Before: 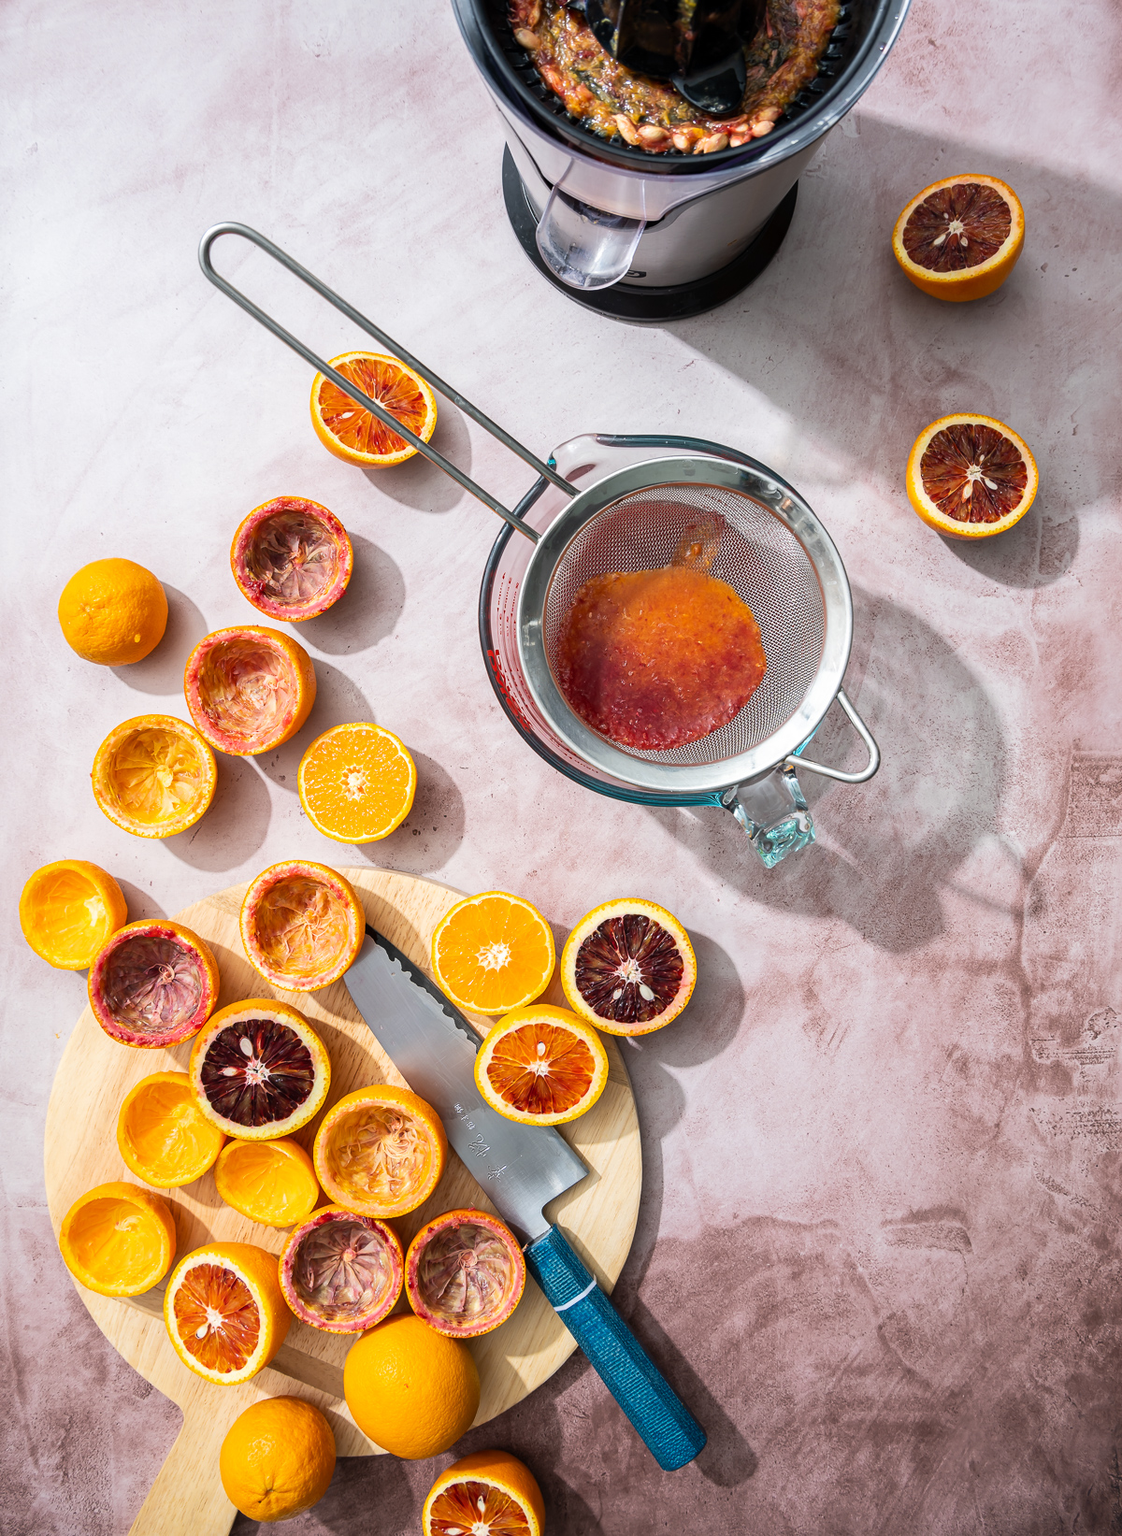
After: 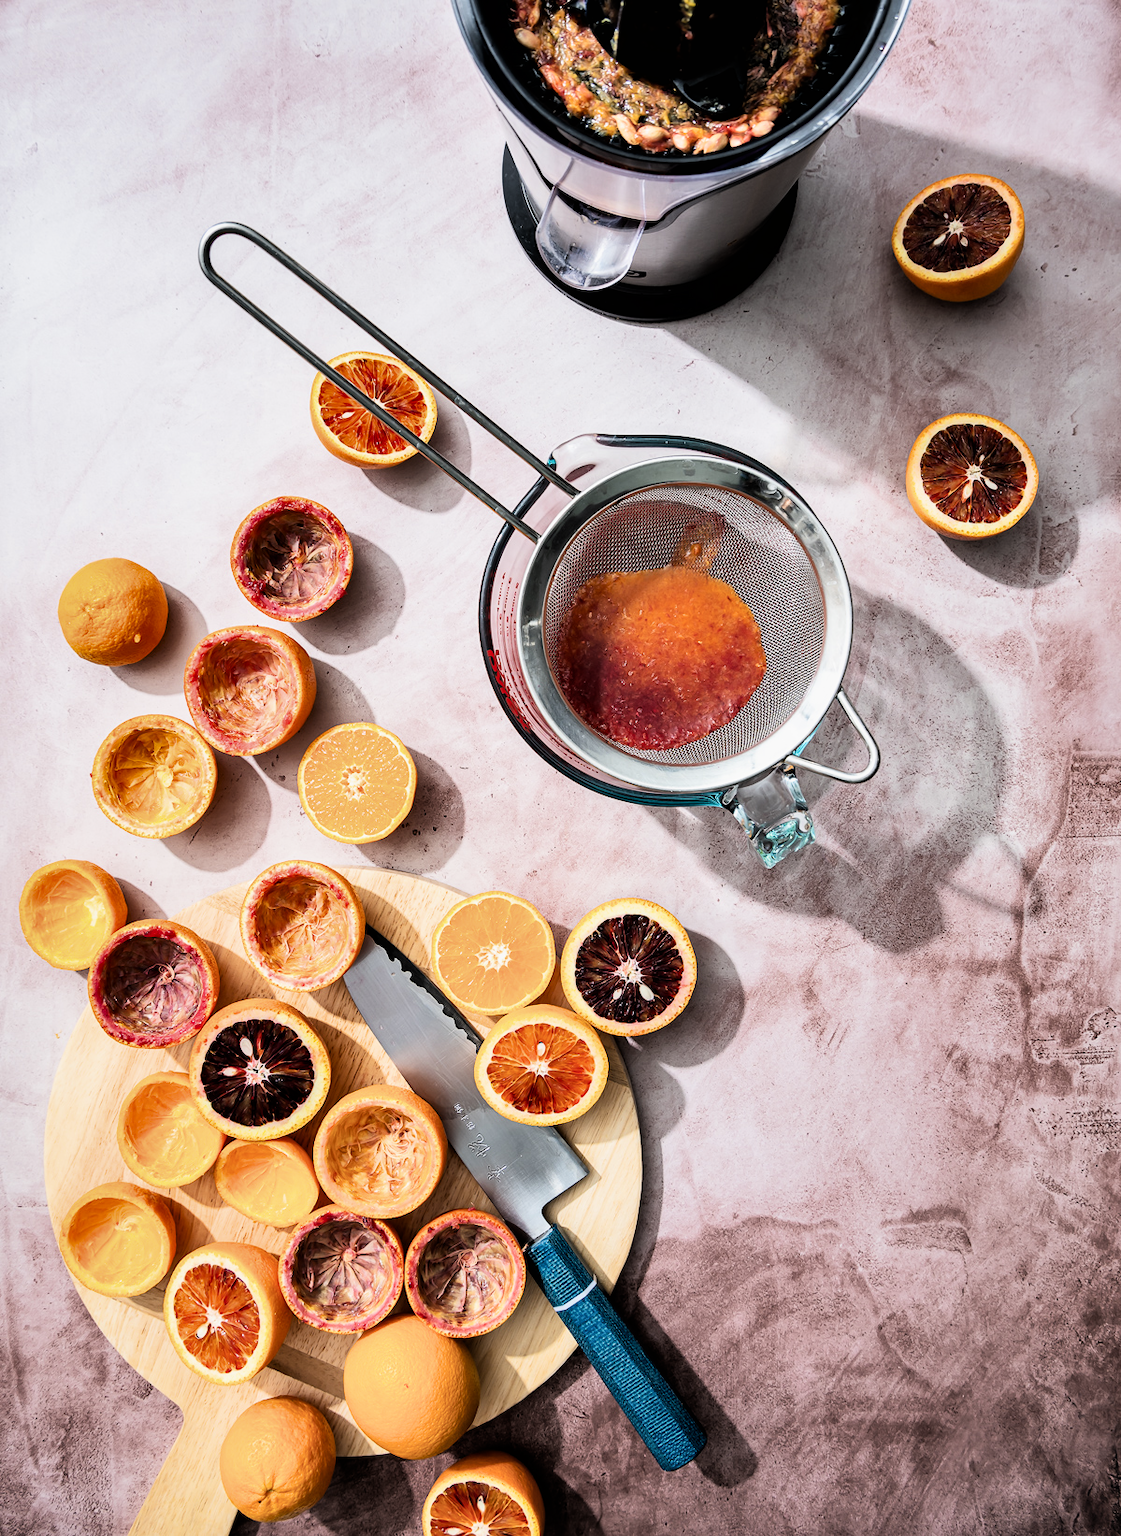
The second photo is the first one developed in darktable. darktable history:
shadows and highlights: shadows 60, soften with gaussian
filmic rgb: black relative exposure -5.42 EV, white relative exposure 2.85 EV, dynamic range scaling -37.73%, hardness 4, contrast 1.605, highlights saturation mix -0.93%
